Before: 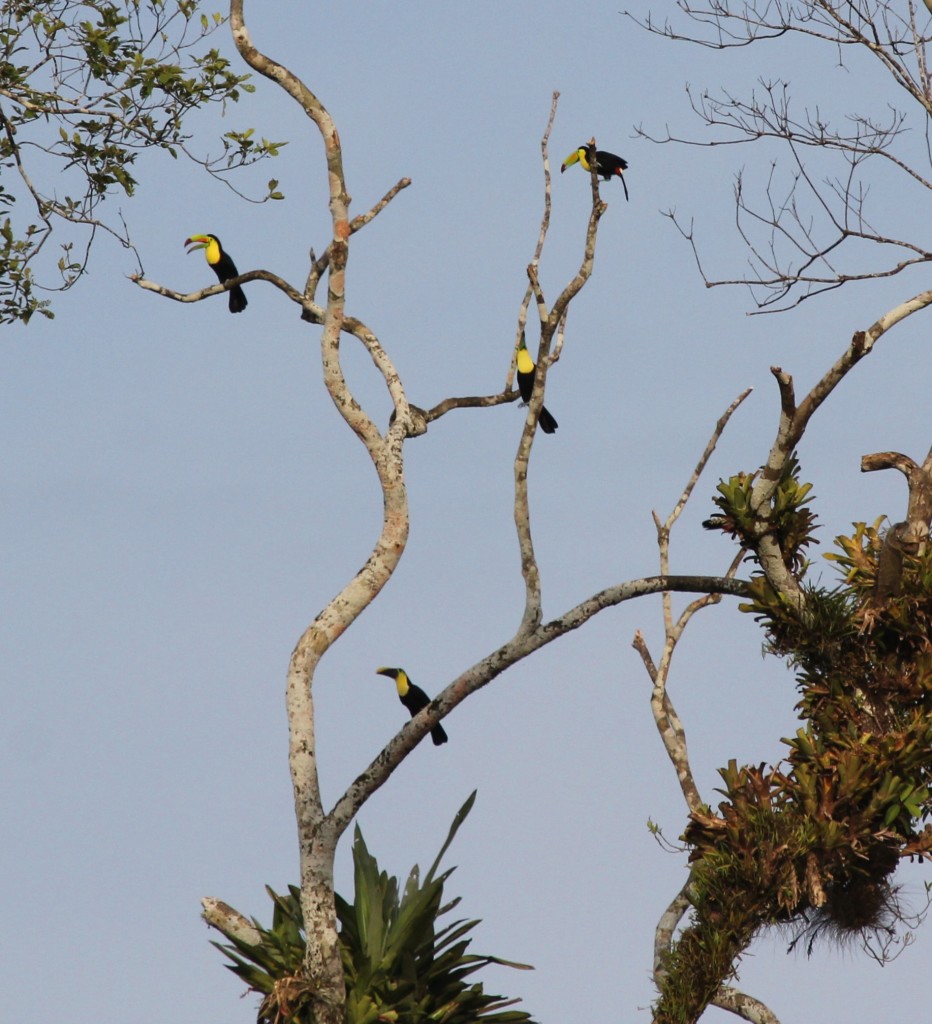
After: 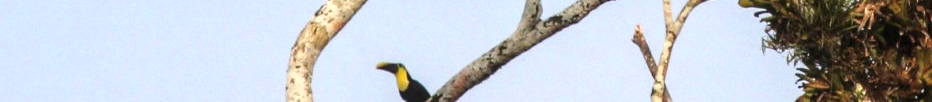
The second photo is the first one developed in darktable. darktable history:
exposure: black level correction 0, exposure 0.9 EV, compensate highlight preservation false
rotate and perspective: crop left 0, crop top 0
crop and rotate: top 59.084%, bottom 30.916%
local contrast: on, module defaults
